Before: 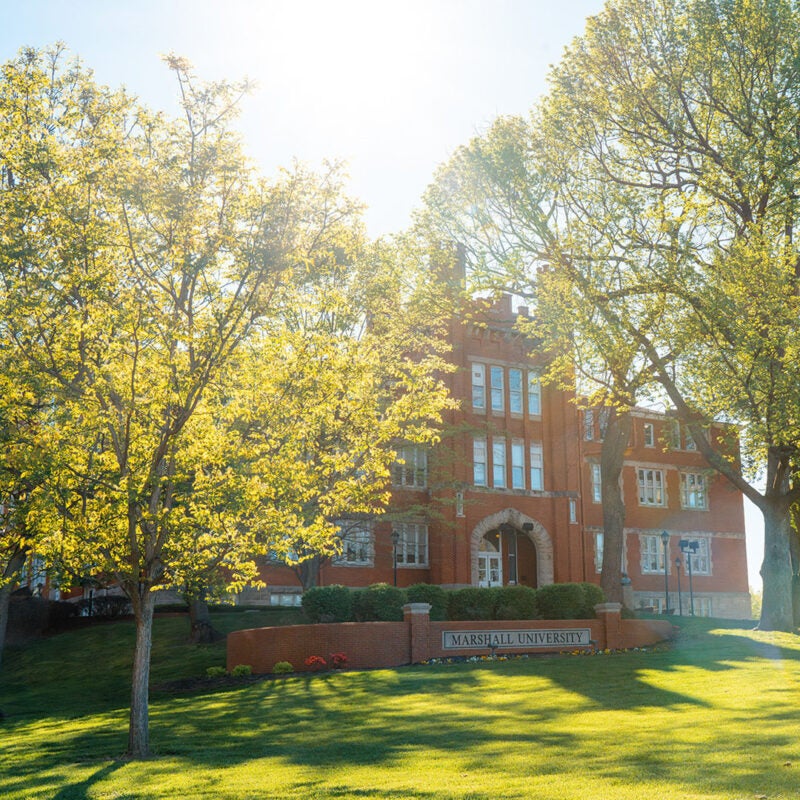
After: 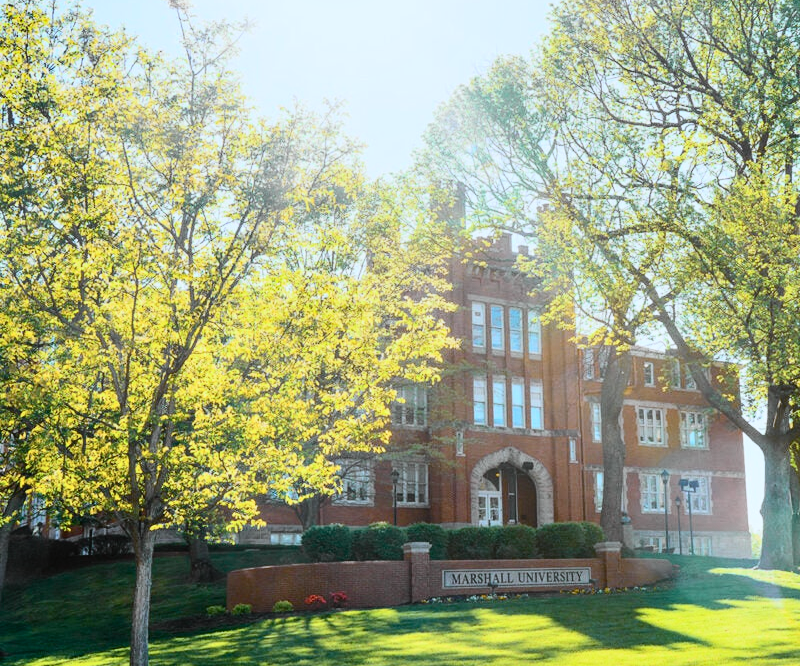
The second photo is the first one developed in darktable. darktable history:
shadows and highlights: shadows 60, soften with gaussian
exposure: compensate highlight preservation false
levels: levels [0, 0.498, 1]
crop: top 7.625%, bottom 8.027%
tone curve: curves: ch0 [(0, 0.008) (0.107, 0.083) (0.283, 0.287) (0.429, 0.51) (0.607, 0.739) (0.789, 0.893) (0.998, 0.978)]; ch1 [(0, 0) (0.323, 0.339) (0.438, 0.427) (0.478, 0.484) (0.502, 0.502) (0.527, 0.525) (0.571, 0.579) (0.608, 0.629) (0.669, 0.704) (0.859, 0.899) (1, 1)]; ch2 [(0, 0) (0.33, 0.347) (0.421, 0.456) (0.473, 0.498) (0.502, 0.504) (0.522, 0.524) (0.549, 0.567) (0.593, 0.626) (0.676, 0.724) (1, 1)], color space Lab, independent channels, preserve colors none
color calibration: x 0.38, y 0.391, temperature 4086.74 K
